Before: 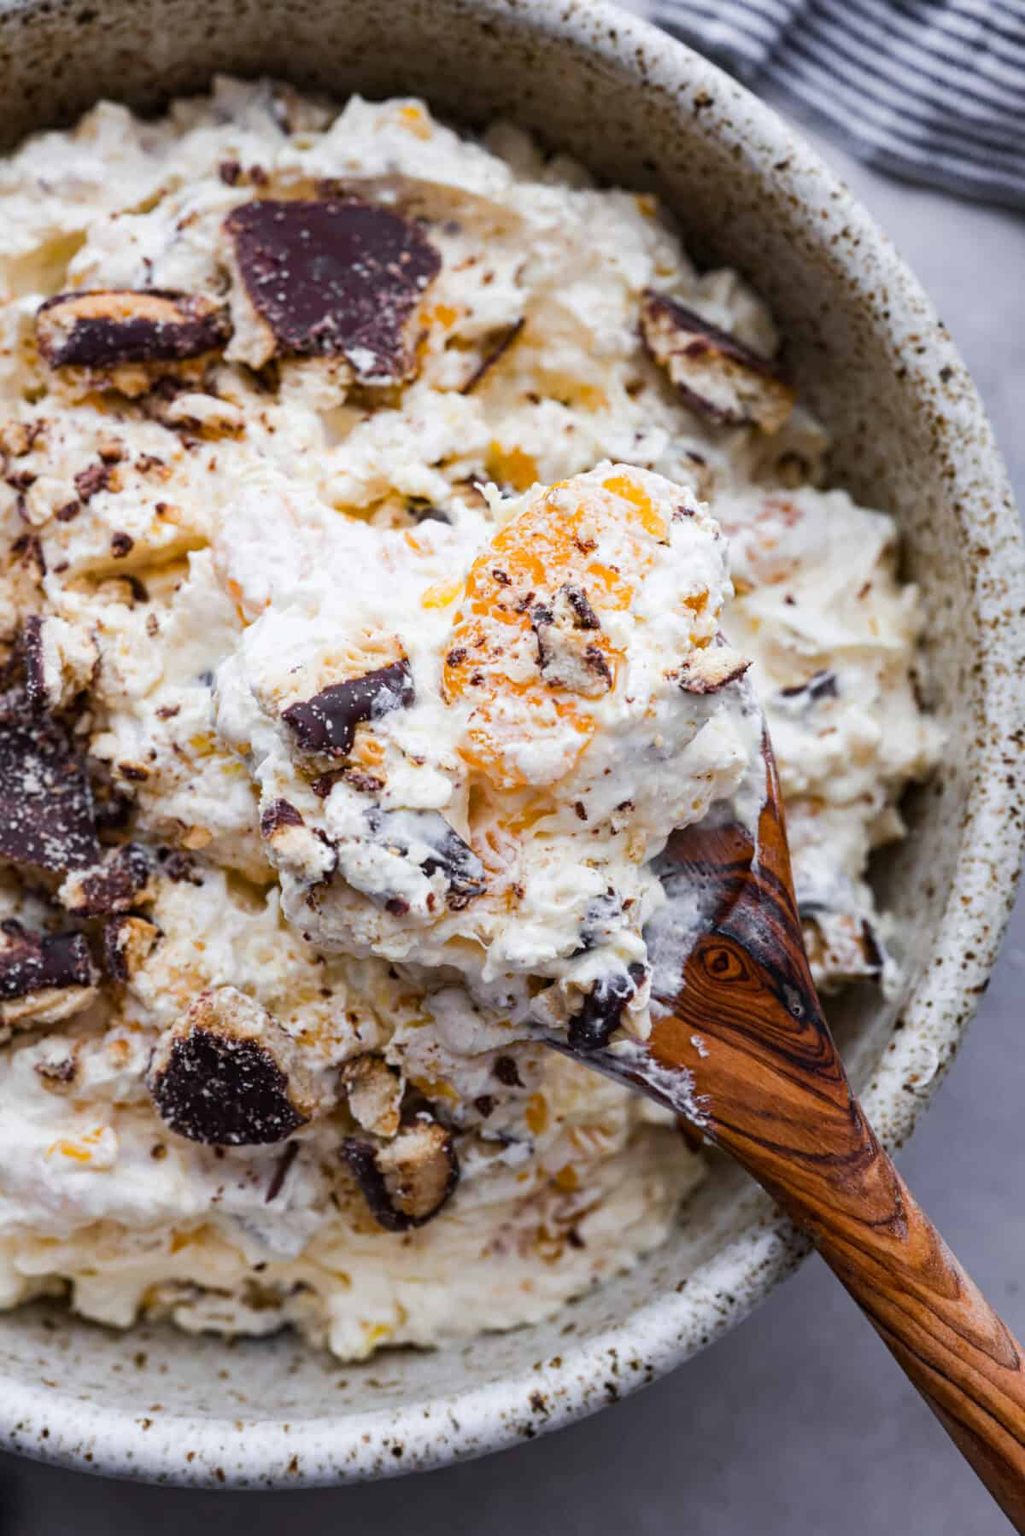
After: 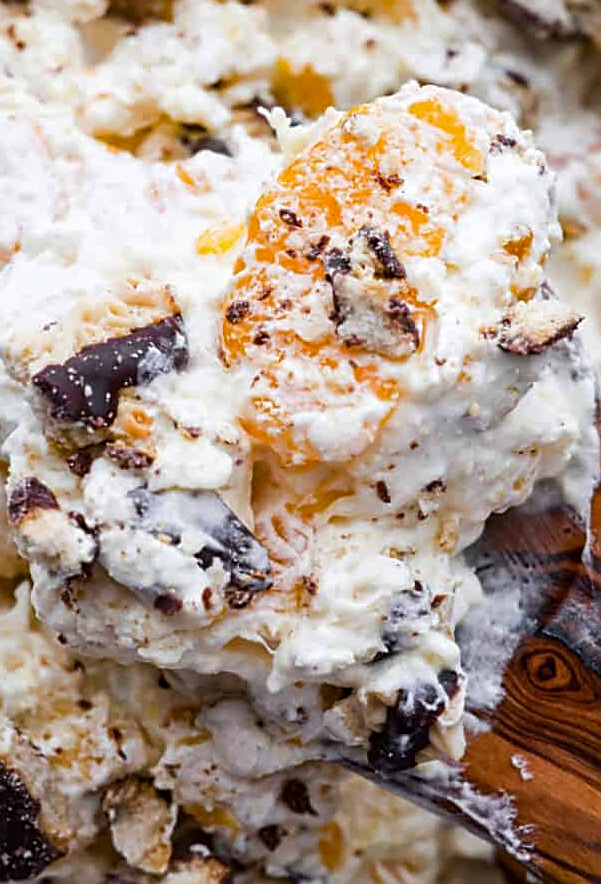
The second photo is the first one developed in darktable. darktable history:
base curve: curves: ch0 [(0, 0) (0.303, 0.277) (1, 1)], preserve colors none
local contrast: mode bilateral grid, contrast 20, coarseness 51, detail 119%, midtone range 0.2
sharpen: on, module defaults
crop: left 24.775%, top 25.467%, right 25.077%, bottom 25.386%
